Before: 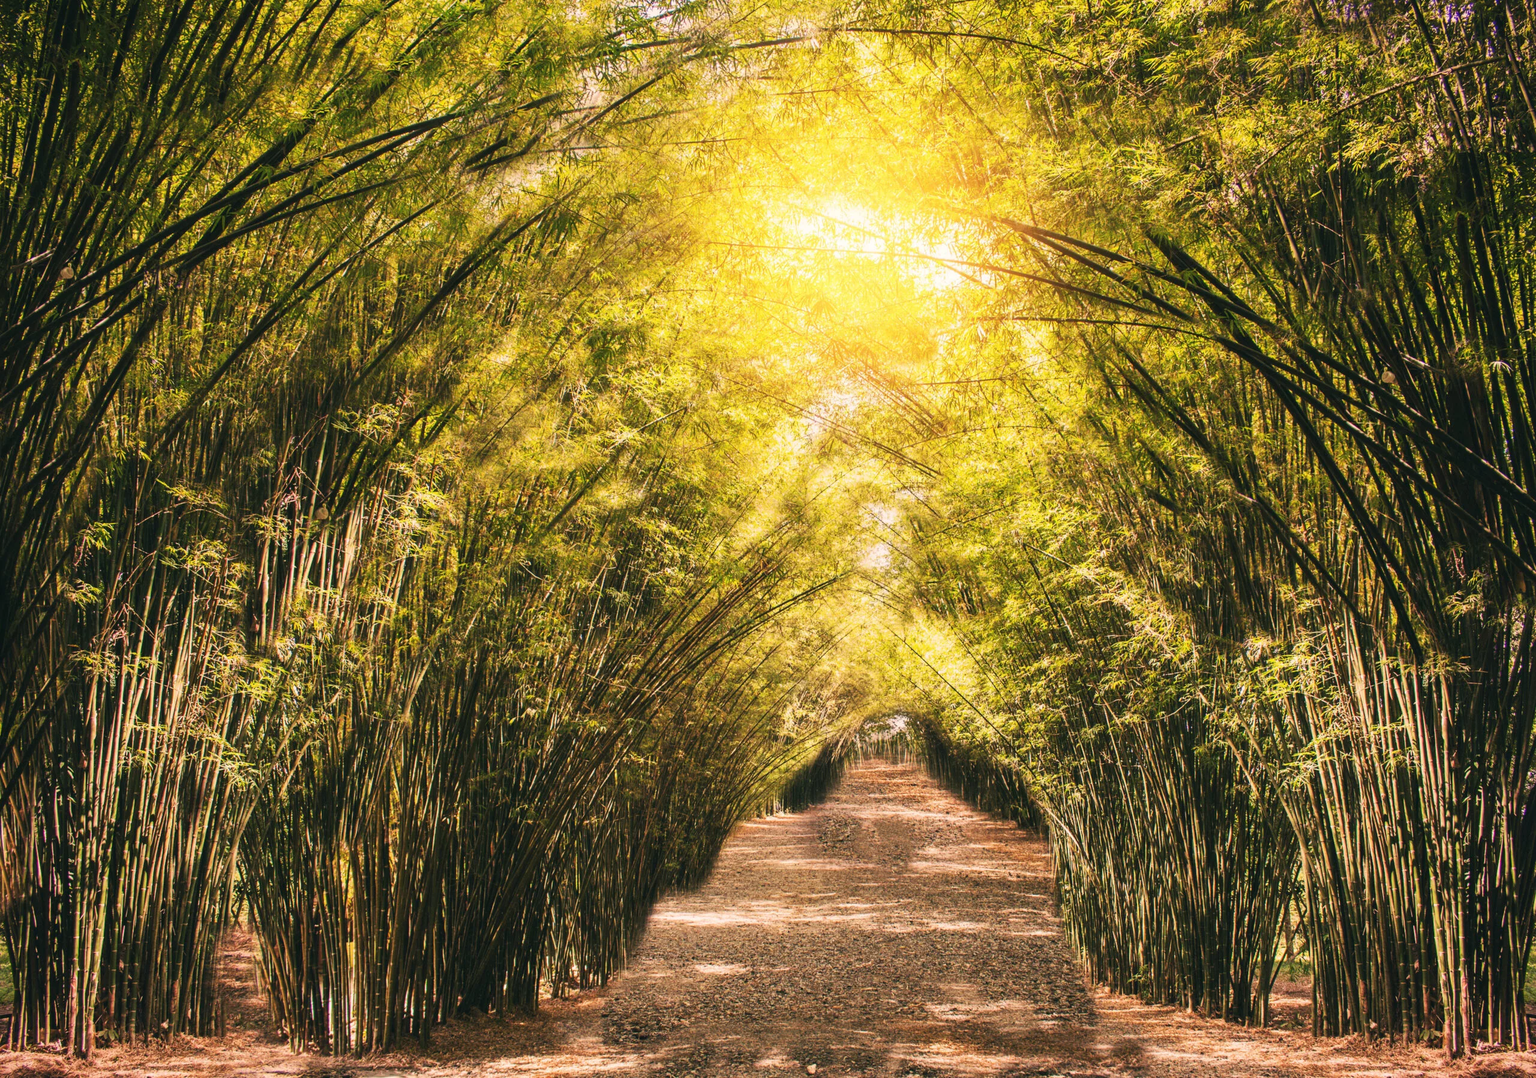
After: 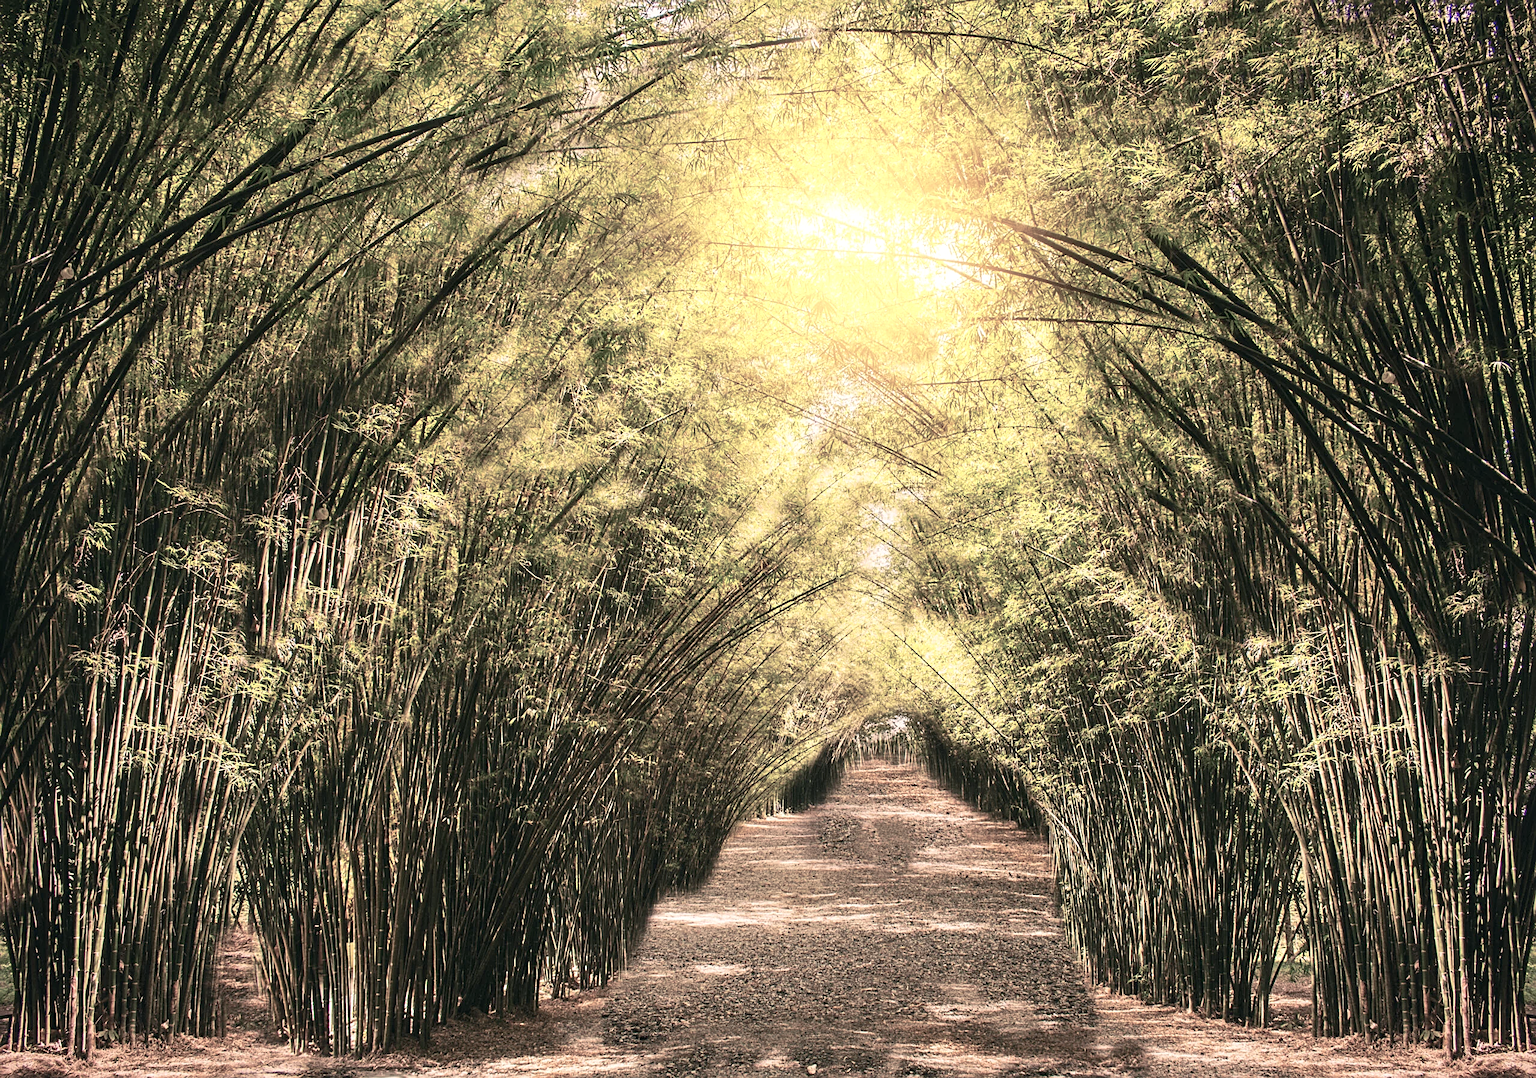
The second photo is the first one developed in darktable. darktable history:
sharpen: on, module defaults
exposure: black level correction 0.002, exposure 0.146 EV, compensate highlight preservation false
color balance rgb: linear chroma grading › global chroma 15.549%, perceptual saturation grading › global saturation -29.136%, perceptual saturation grading › highlights -20.04%, perceptual saturation grading › mid-tones -23.47%, perceptual saturation grading › shadows -24.388%, global vibrance 14.751%
base curve: preserve colors none
